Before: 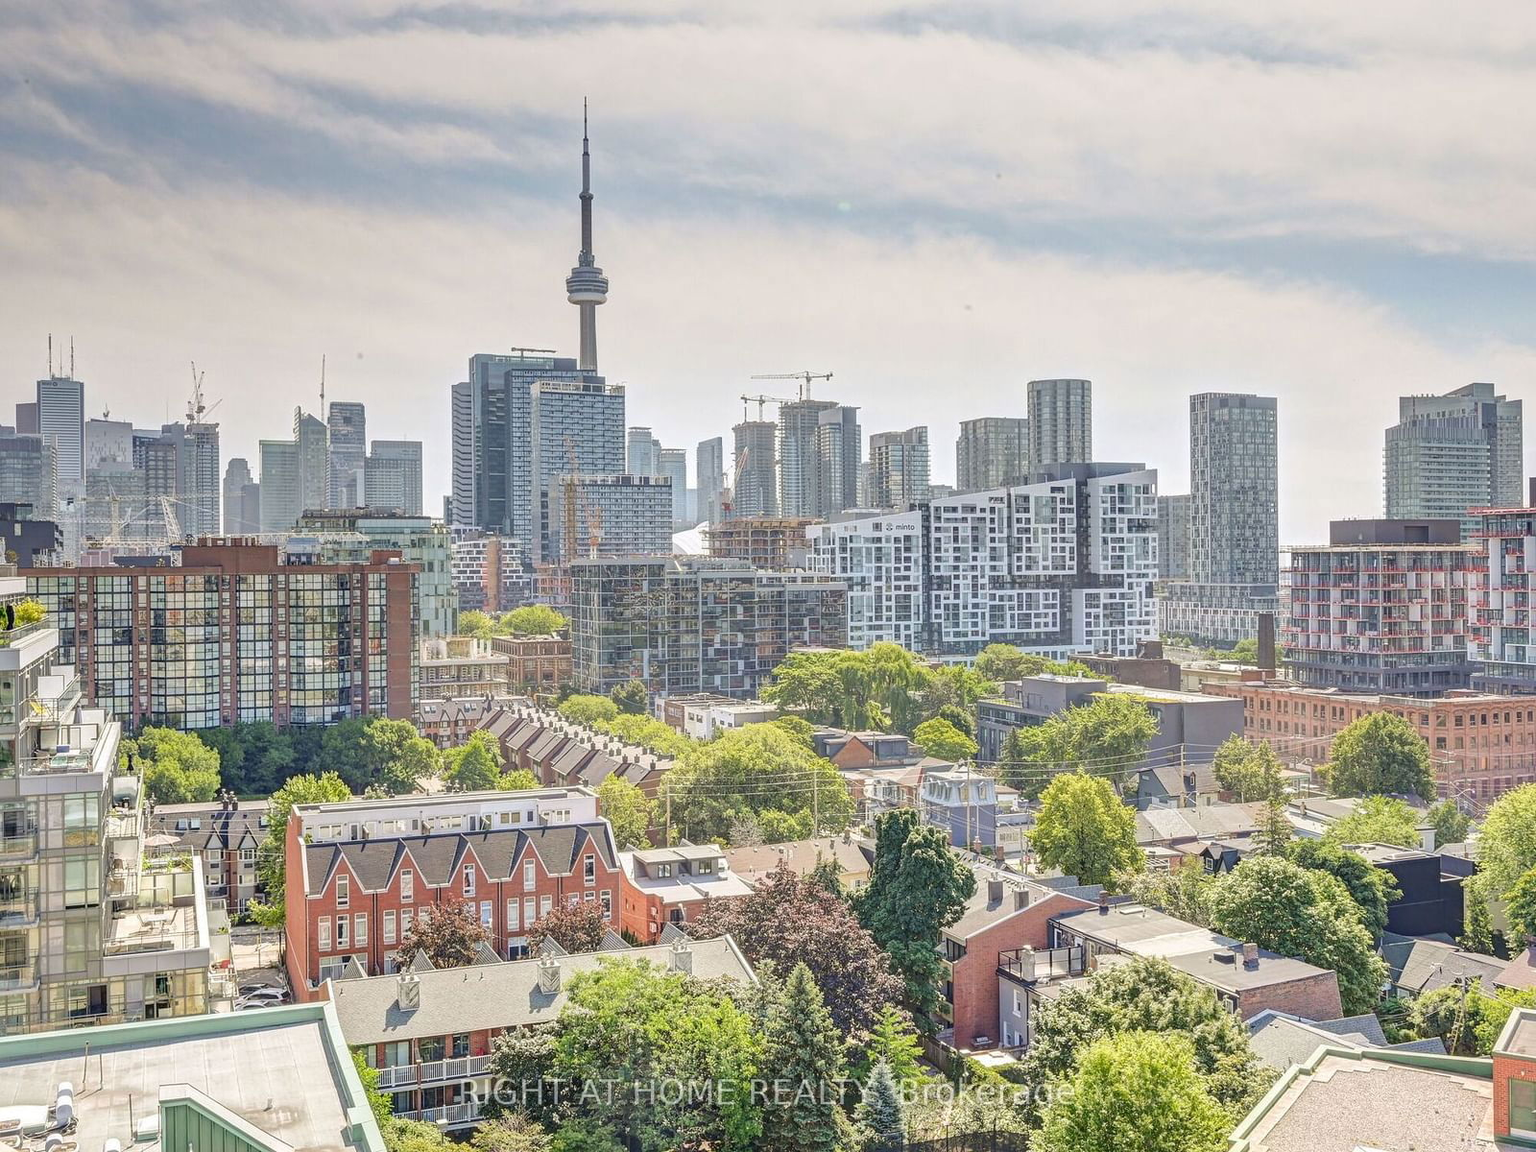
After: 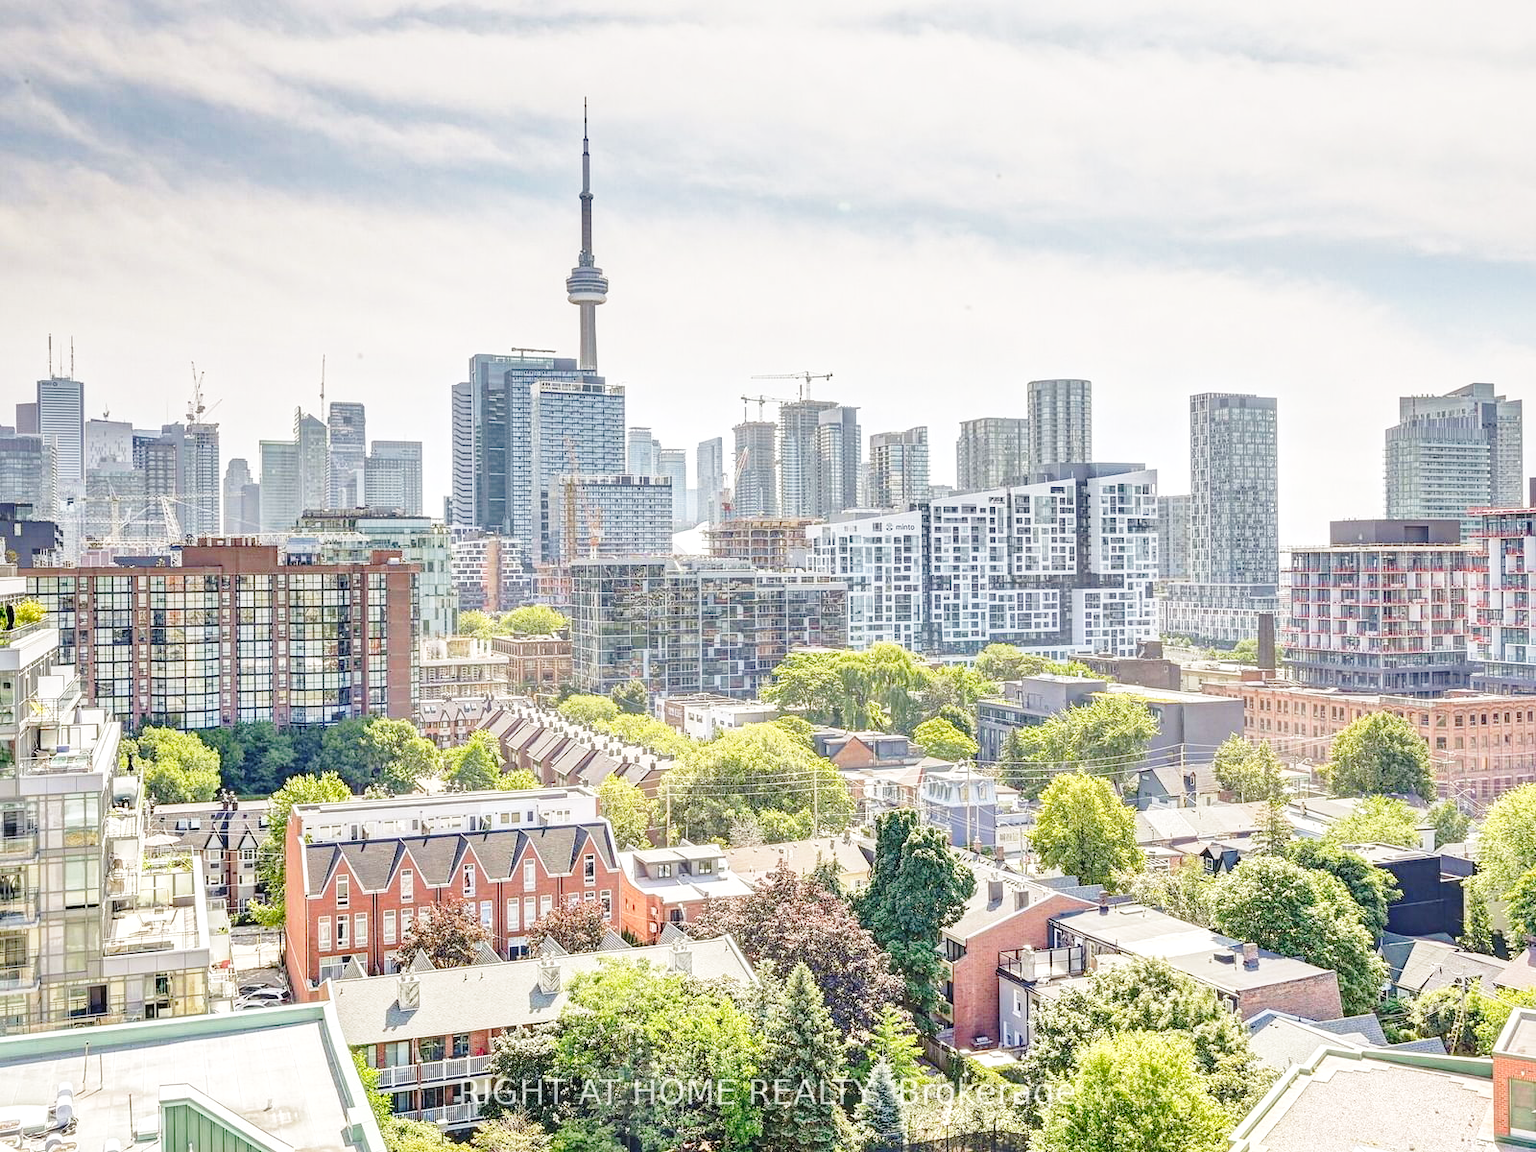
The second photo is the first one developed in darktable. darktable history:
local contrast: highlights 105%, shadows 102%, detail 120%, midtone range 0.2
base curve: curves: ch0 [(0, 0) (0.028, 0.03) (0.121, 0.232) (0.46, 0.748) (0.859, 0.968) (1, 1)], preserve colors none
shadows and highlights: shadows 25.11, highlights -24.7
